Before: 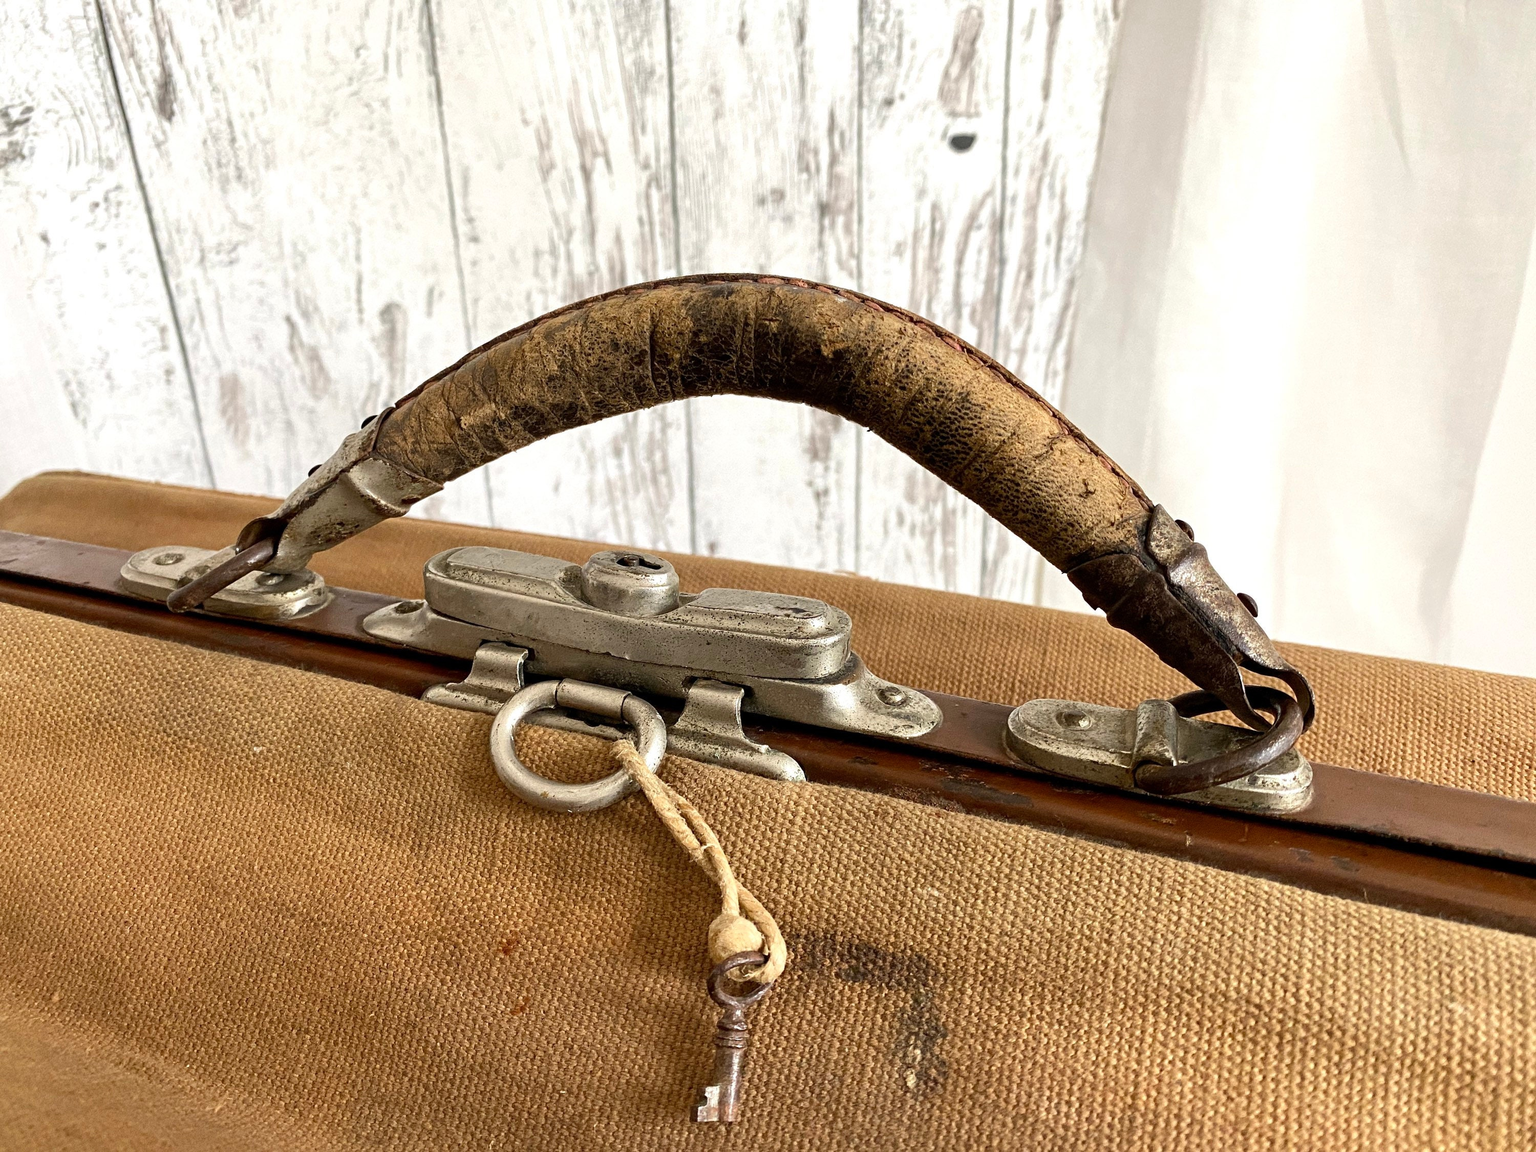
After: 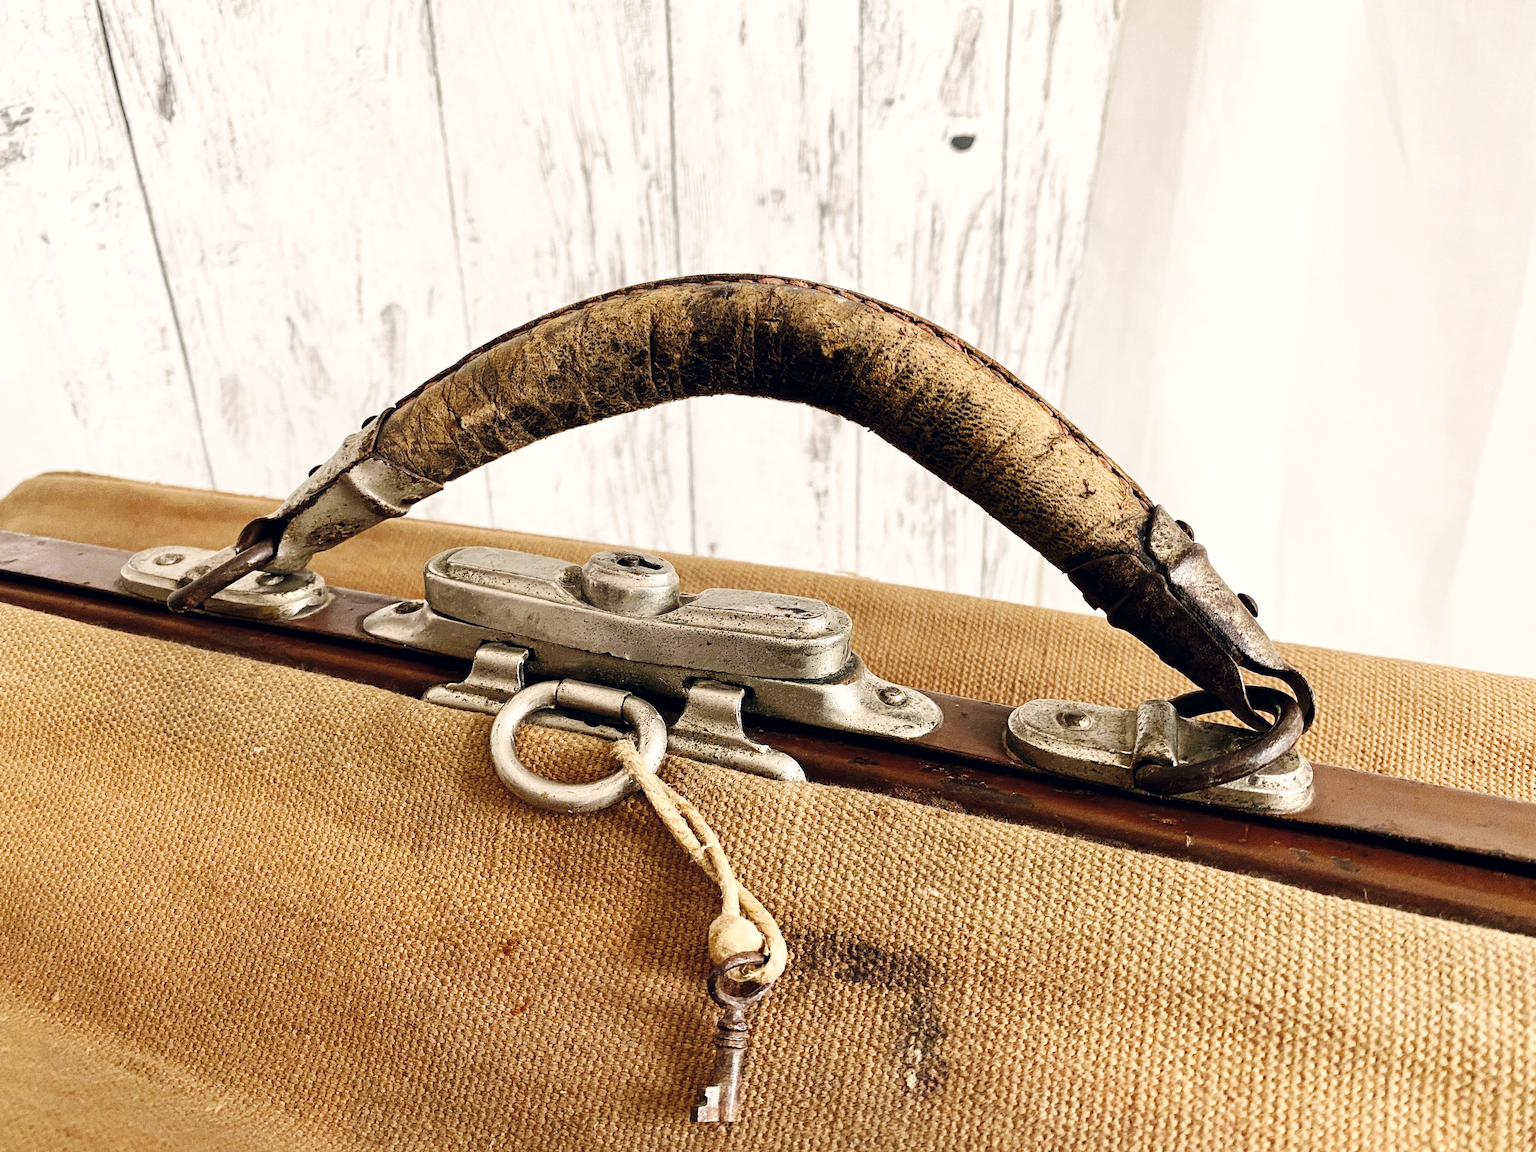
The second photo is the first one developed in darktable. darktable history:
levels: black 0.069%
base curve: curves: ch0 [(0, 0) (0.036, 0.025) (0.121, 0.166) (0.206, 0.329) (0.605, 0.79) (1, 1)], preserve colors none
color correction: highlights a* 2.9, highlights b* 5.01, shadows a* -1.5, shadows b* -4.88, saturation 0.786
